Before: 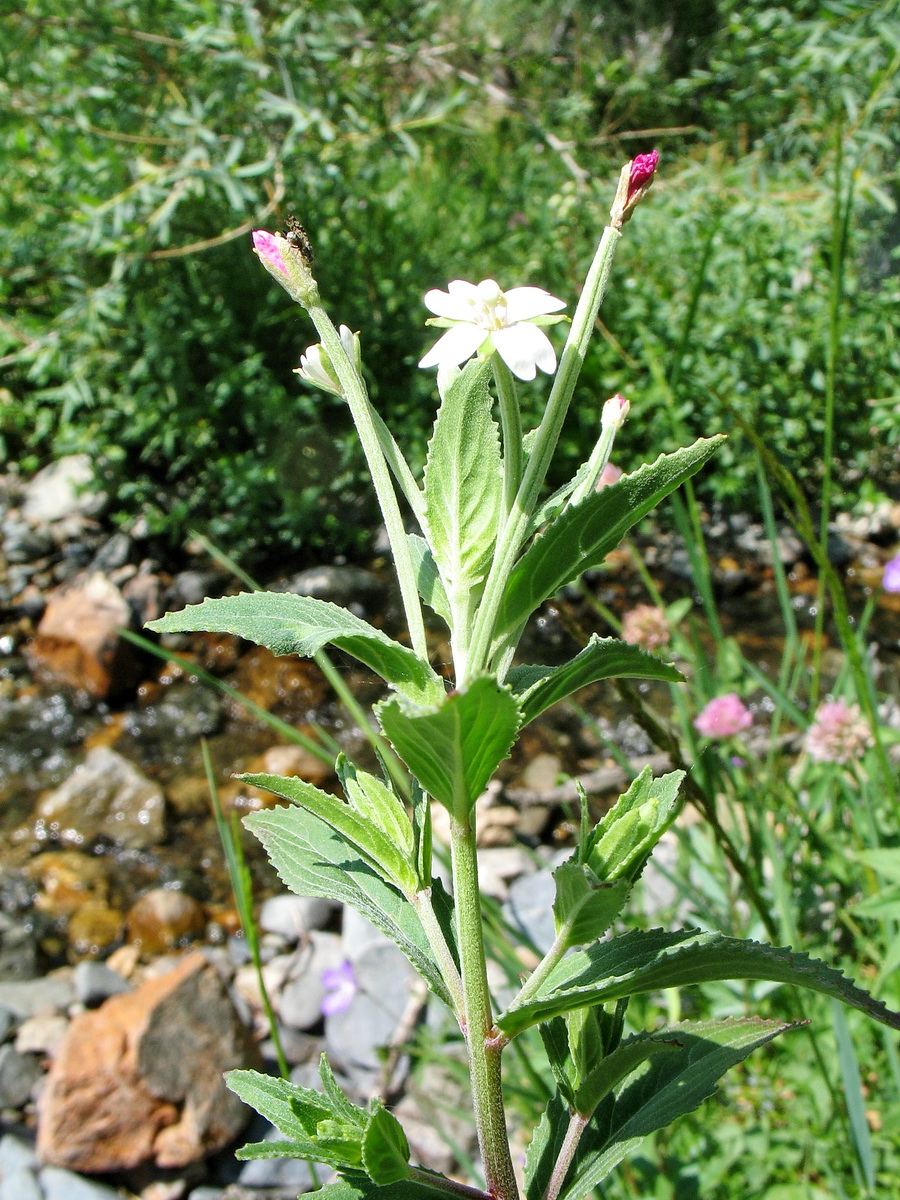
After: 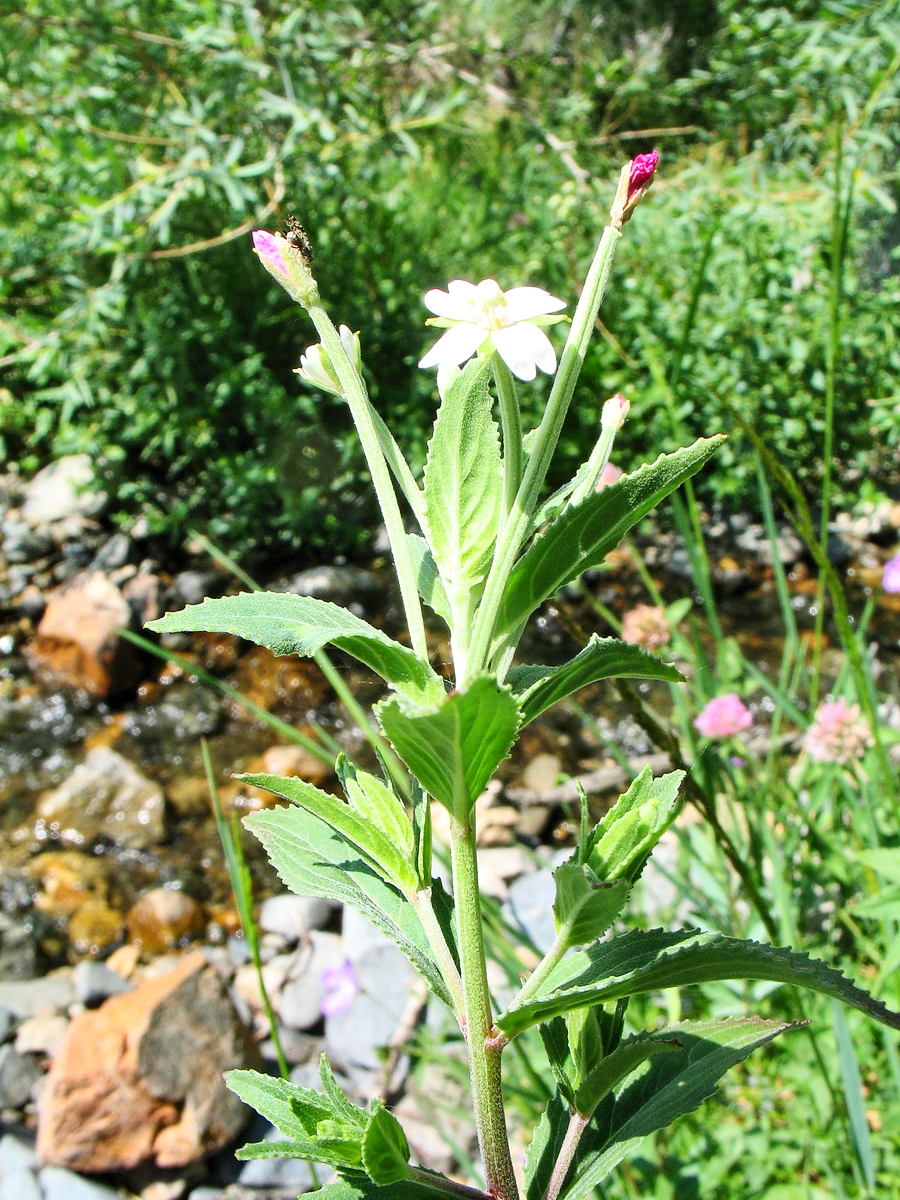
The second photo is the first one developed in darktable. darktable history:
contrast brightness saturation: contrast 0.201, brightness 0.145, saturation 0.138
